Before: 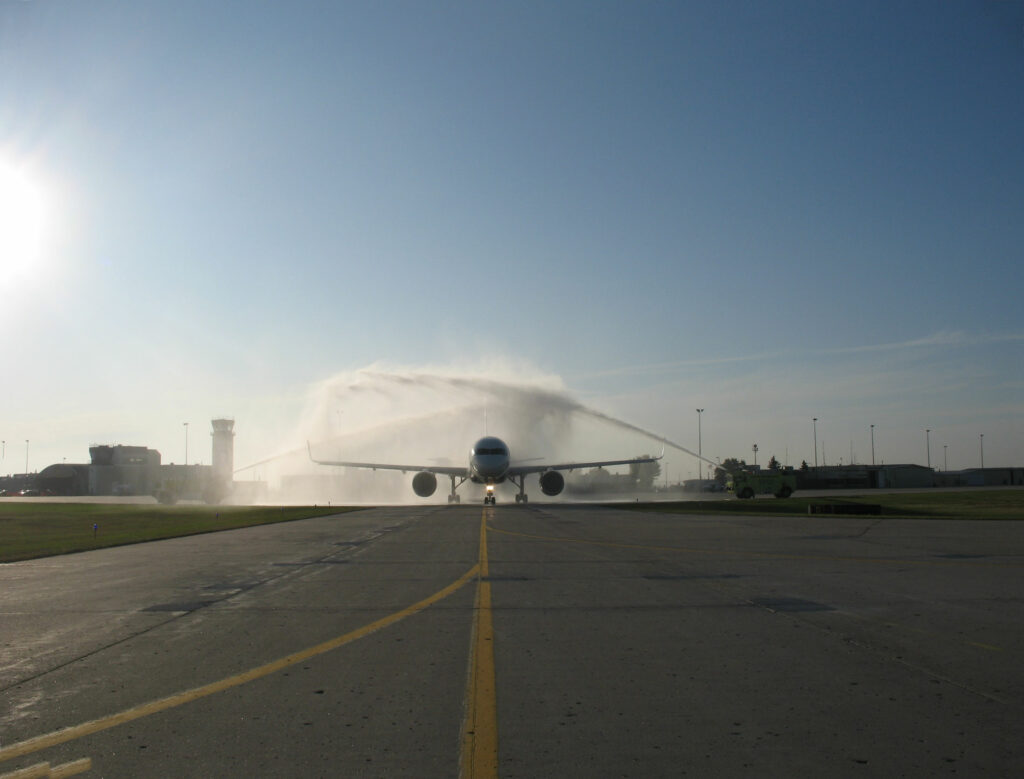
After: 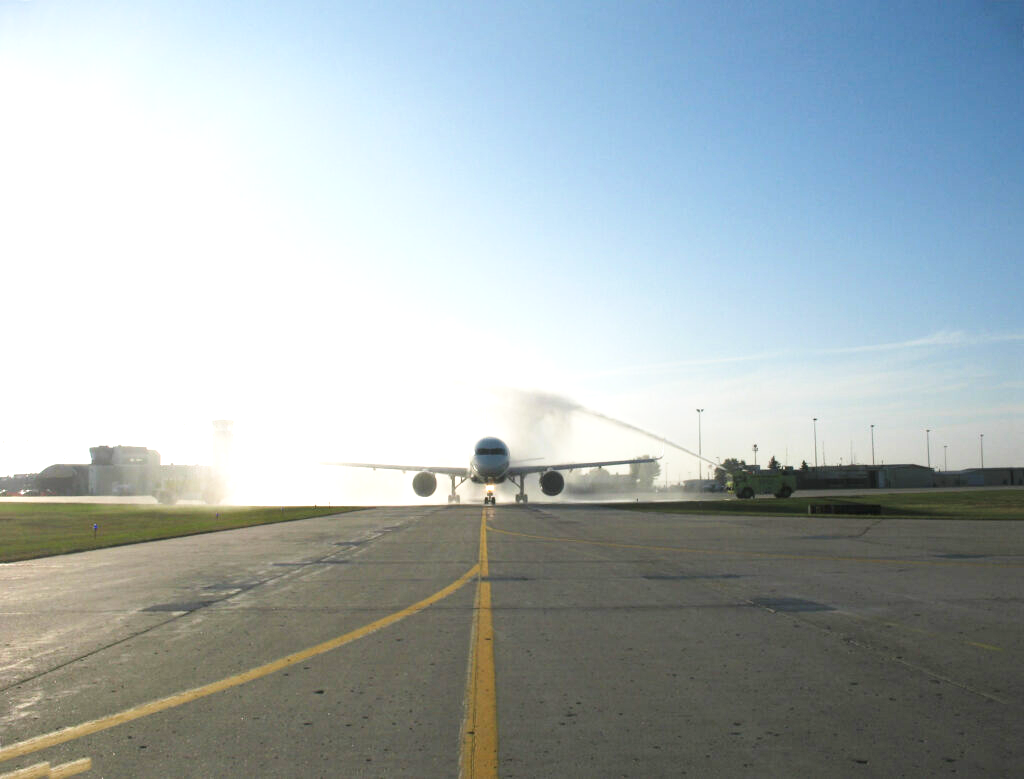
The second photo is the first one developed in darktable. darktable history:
tone curve: curves: ch0 [(0, 0) (0.003, 0.019) (0.011, 0.022) (0.025, 0.03) (0.044, 0.049) (0.069, 0.08) (0.1, 0.111) (0.136, 0.144) (0.177, 0.189) (0.224, 0.23) (0.277, 0.285) (0.335, 0.356) (0.399, 0.428) (0.468, 0.511) (0.543, 0.597) (0.623, 0.682) (0.709, 0.773) (0.801, 0.865) (0.898, 0.945) (1, 1)], preserve colors none
exposure: black level correction 0, exposure 1.3 EV, compensate exposure bias true, compensate highlight preservation false
